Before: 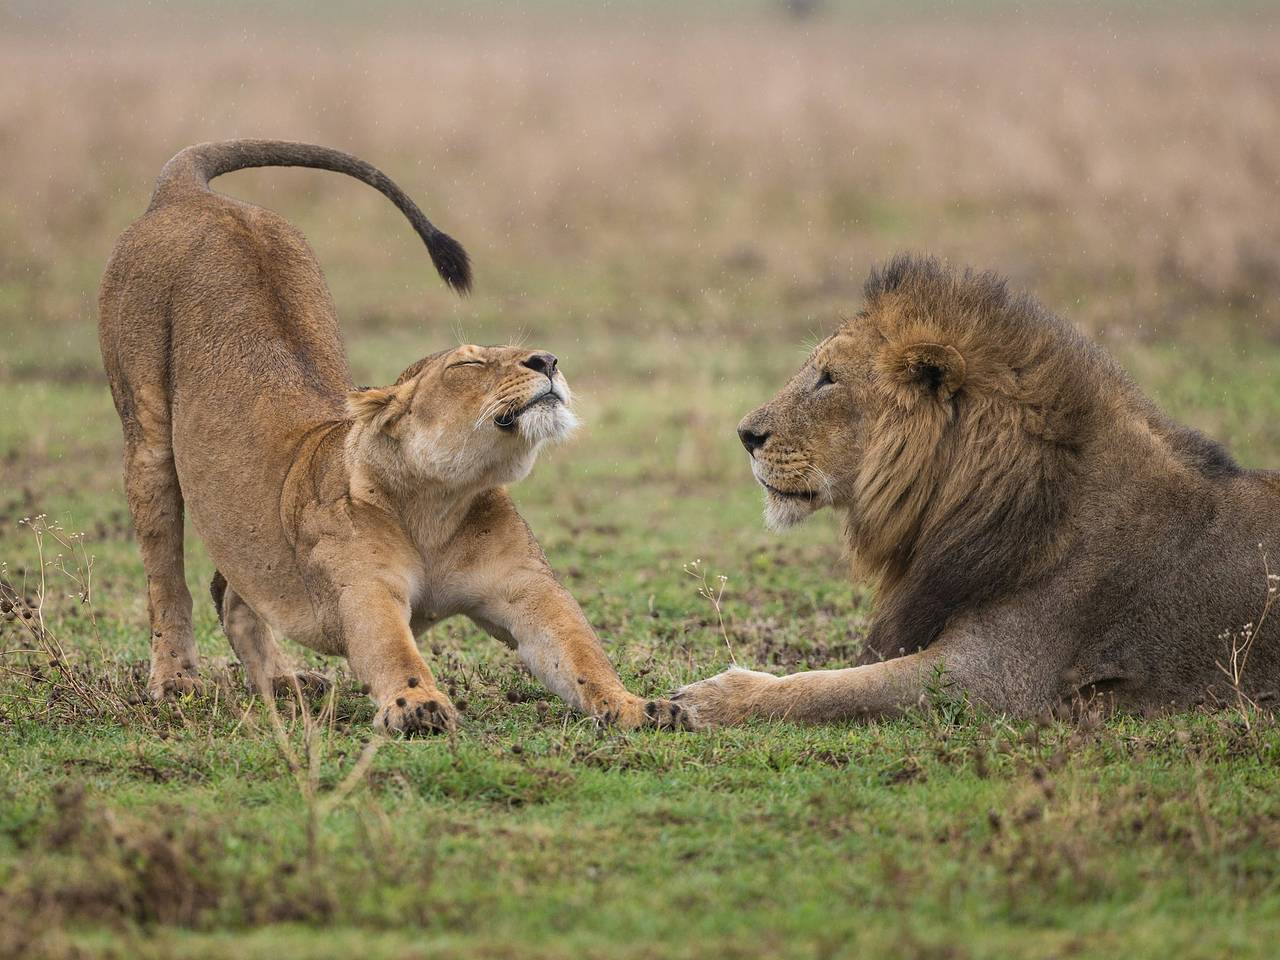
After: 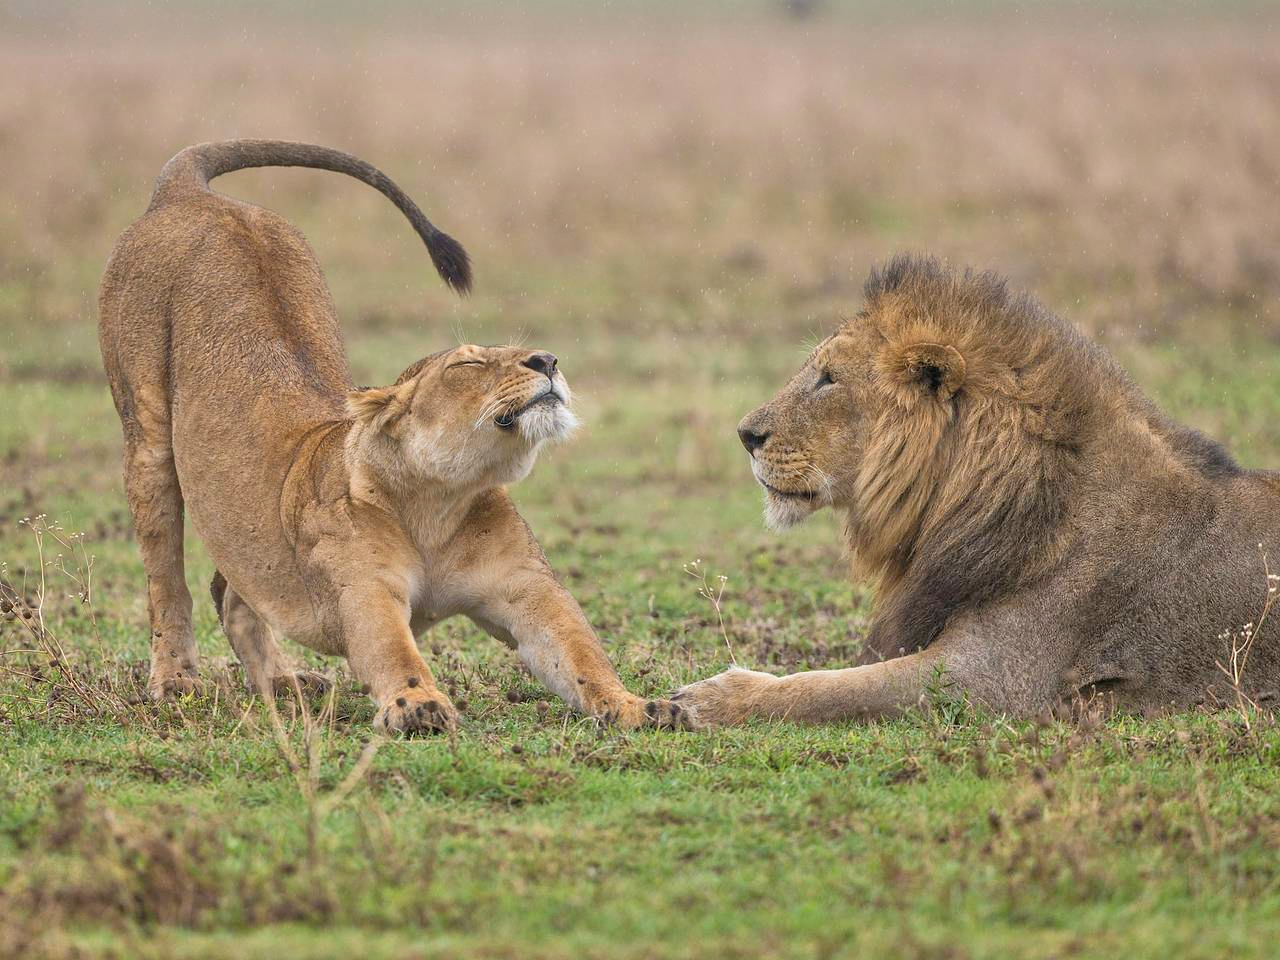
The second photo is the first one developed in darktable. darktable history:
tone equalizer: -7 EV 0.164 EV, -6 EV 0.633 EV, -5 EV 1.16 EV, -4 EV 1.32 EV, -3 EV 1.12 EV, -2 EV 0.6 EV, -1 EV 0.147 EV
